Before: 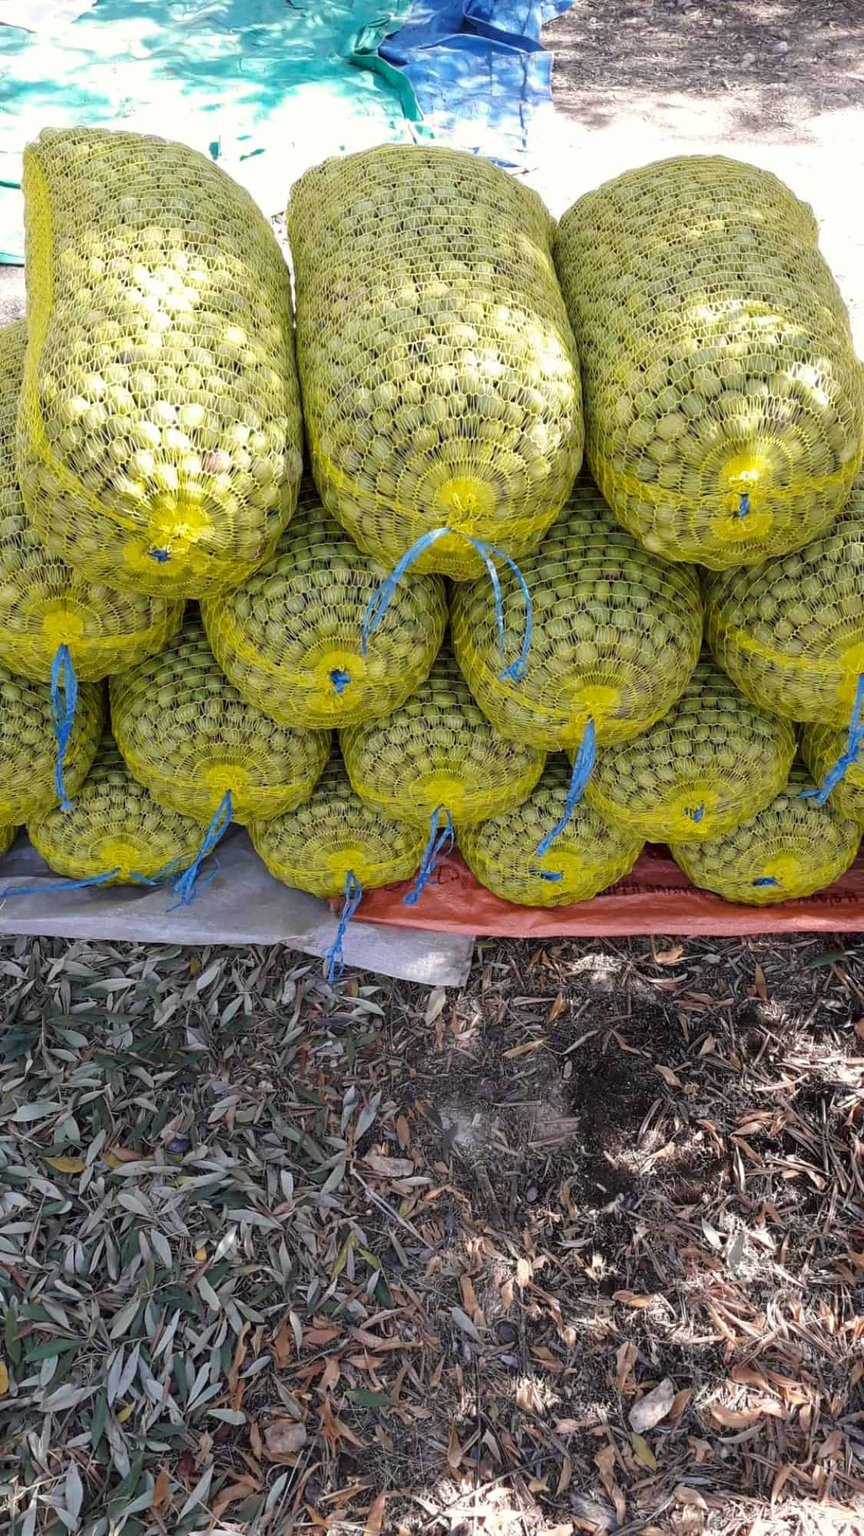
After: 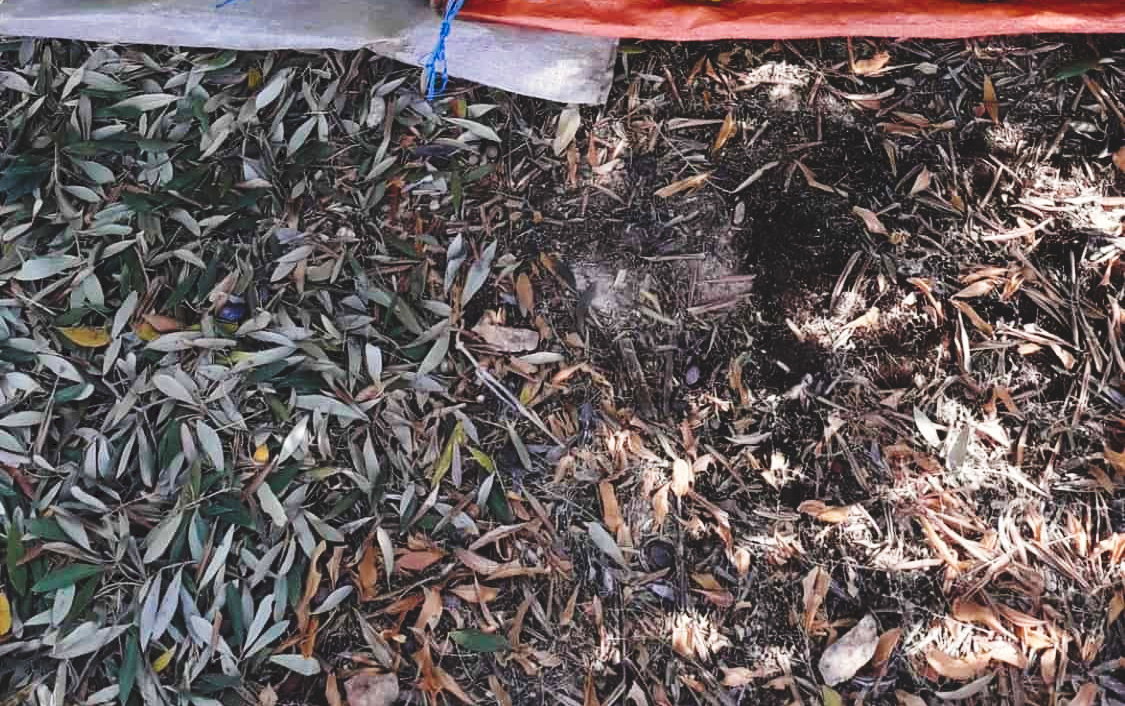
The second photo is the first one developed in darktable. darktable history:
crop and rotate: top 59.032%, bottom 5.632%
tone curve: curves: ch0 [(0, 0) (0.003, 0.108) (0.011, 0.108) (0.025, 0.108) (0.044, 0.113) (0.069, 0.113) (0.1, 0.121) (0.136, 0.136) (0.177, 0.16) (0.224, 0.192) (0.277, 0.246) (0.335, 0.324) (0.399, 0.419) (0.468, 0.518) (0.543, 0.622) (0.623, 0.721) (0.709, 0.815) (0.801, 0.893) (0.898, 0.949) (1, 1)], preserve colors none
